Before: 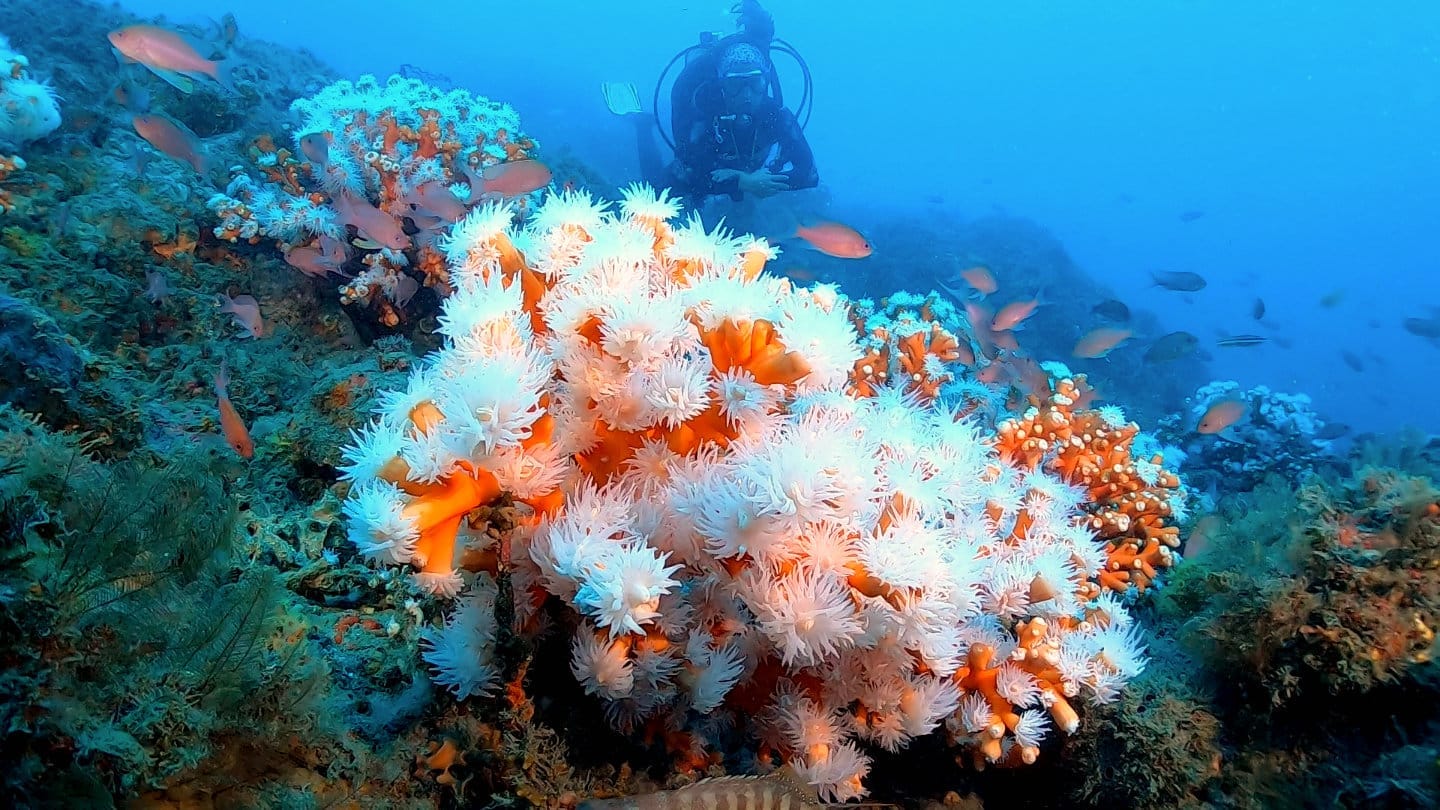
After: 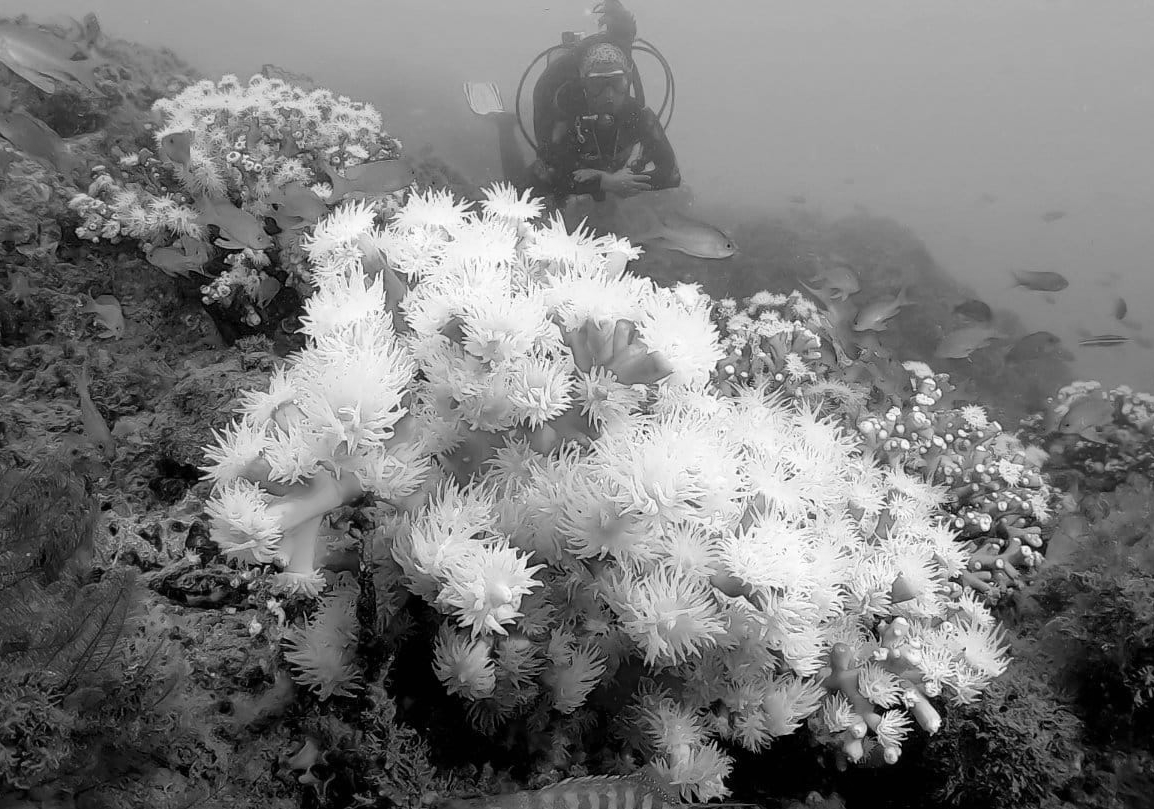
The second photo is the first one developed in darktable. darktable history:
crop and rotate: left 9.597%, right 10.195%
monochrome: on, module defaults
